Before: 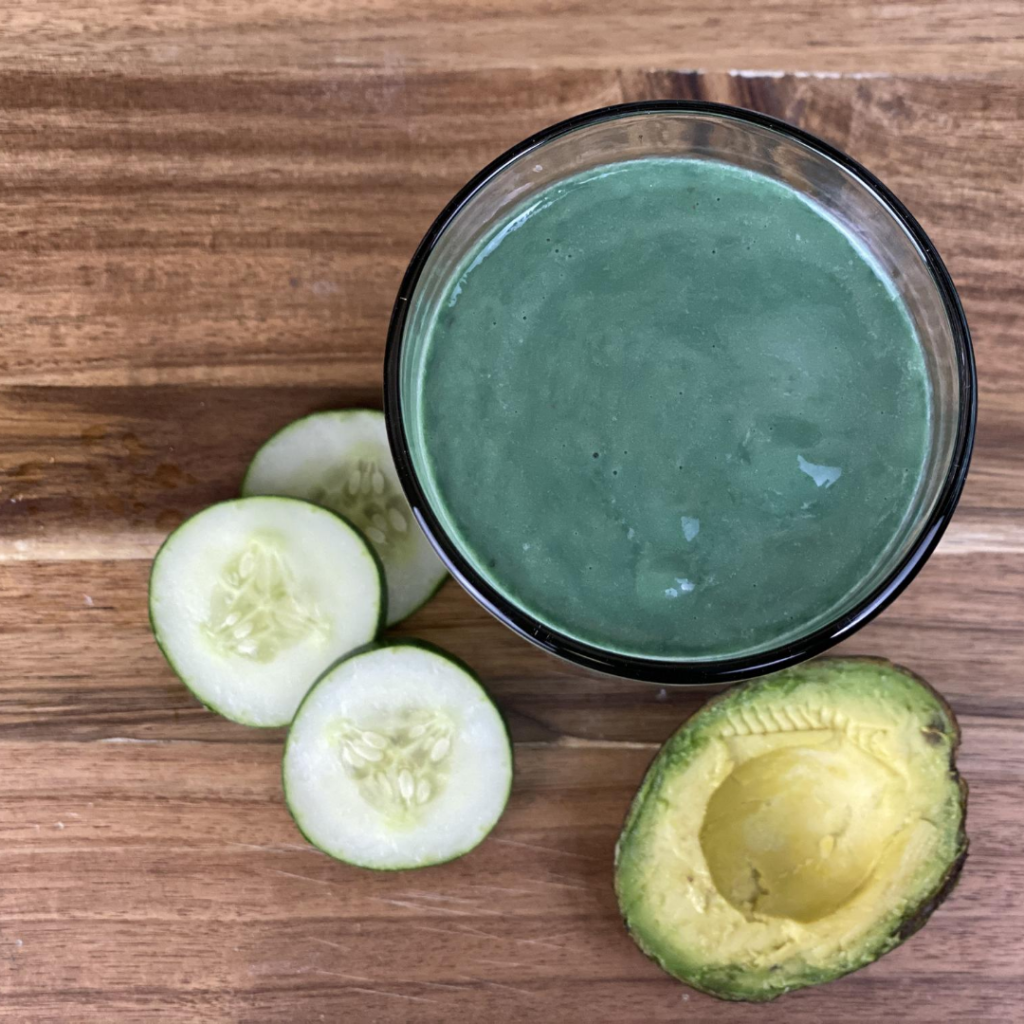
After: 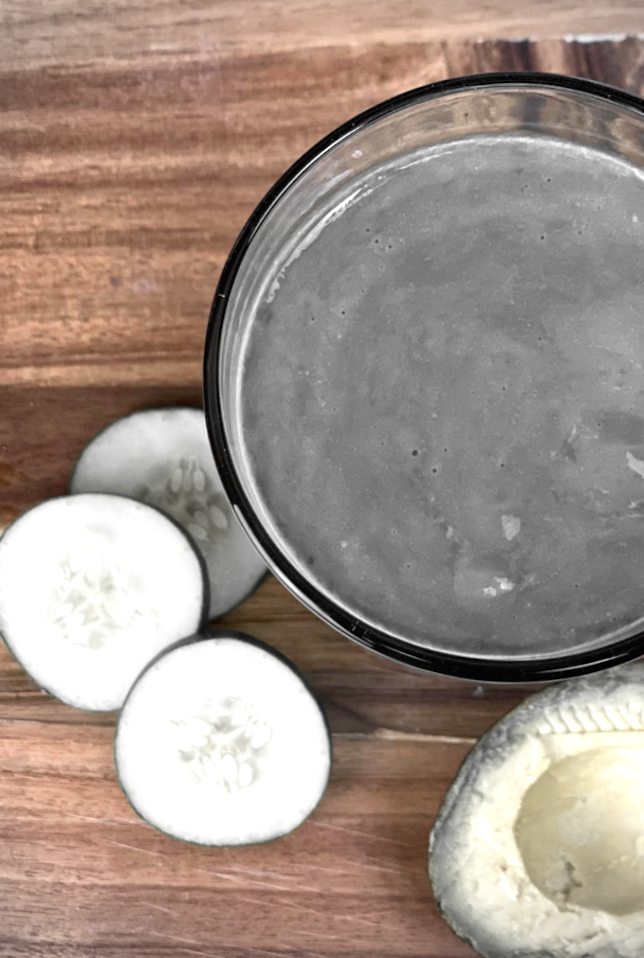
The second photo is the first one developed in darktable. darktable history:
vignetting: dithering 8-bit output, unbound false
exposure: black level correction 0, exposure 0.6 EV, compensate highlight preservation false
rotate and perspective: rotation 0.062°, lens shift (vertical) 0.115, lens shift (horizontal) -0.133, crop left 0.047, crop right 0.94, crop top 0.061, crop bottom 0.94
crop and rotate: left 12.673%, right 20.66%
color zones: curves: ch0 [(0, 0.447) (0.184, 0.543) (0.323, 0.476) (0.429, 0.445) (0.571, 0.443) (0.714, 0.451) (0.857, 0.452) (1, 0.447)]; ch1 [(0, 0.464) (0.176, 0.46) (0.287, 0.177) (0.429, 0.002) (0.571, 0) (0.714, 0) (0.857, 0) (1, 0.464)], mix 20%
